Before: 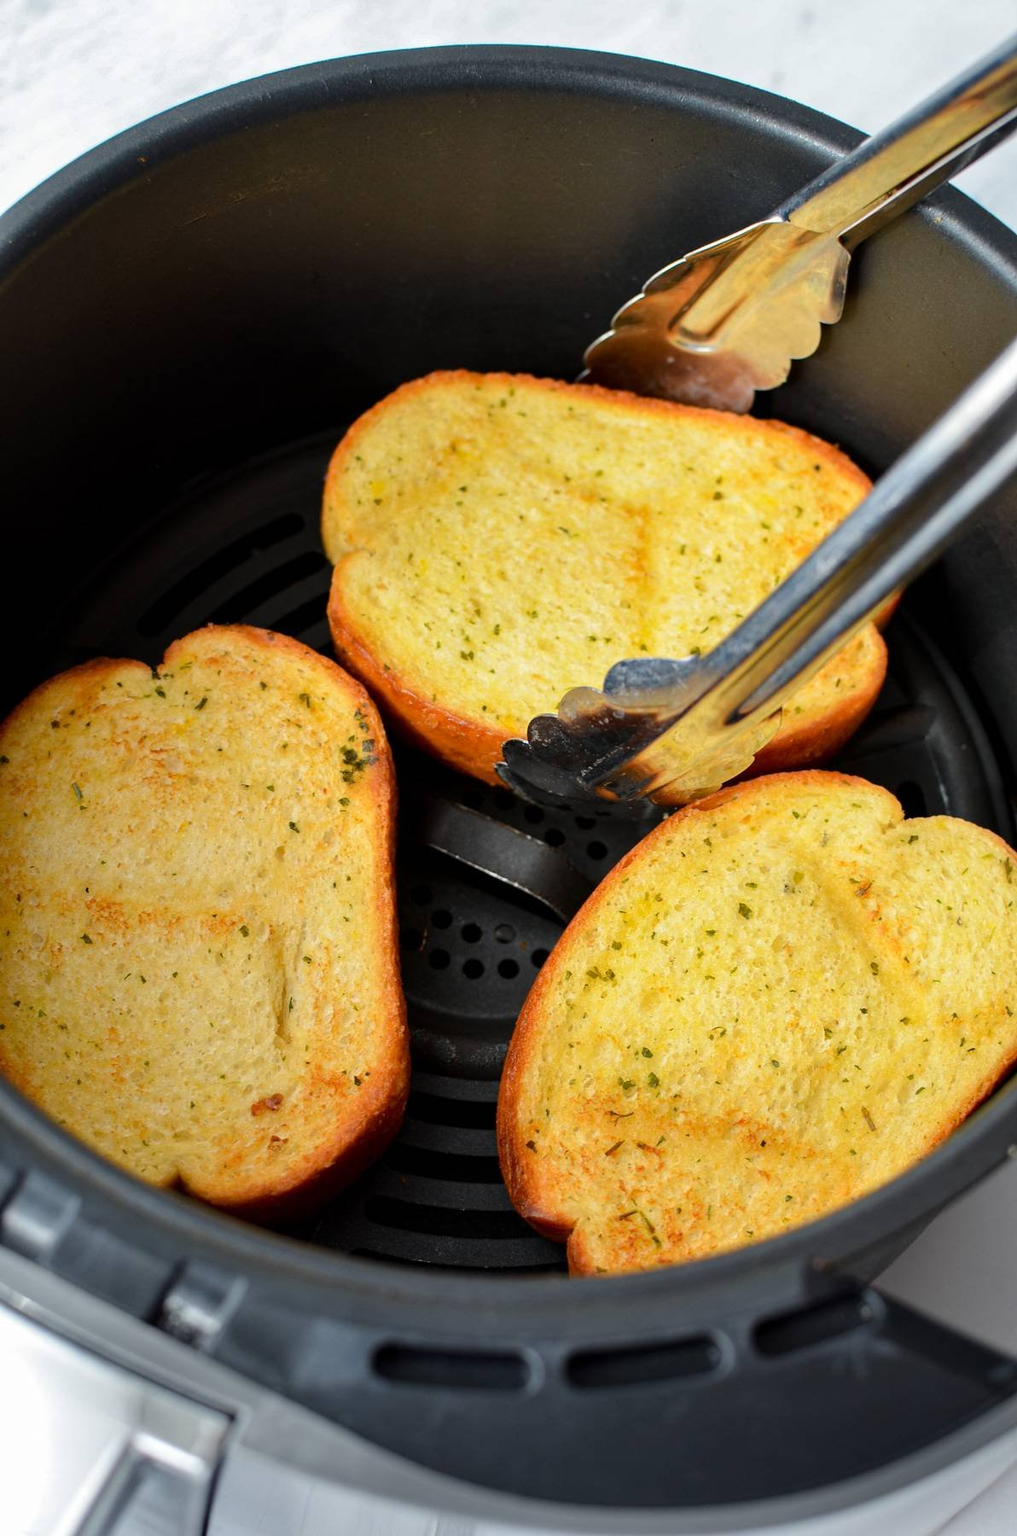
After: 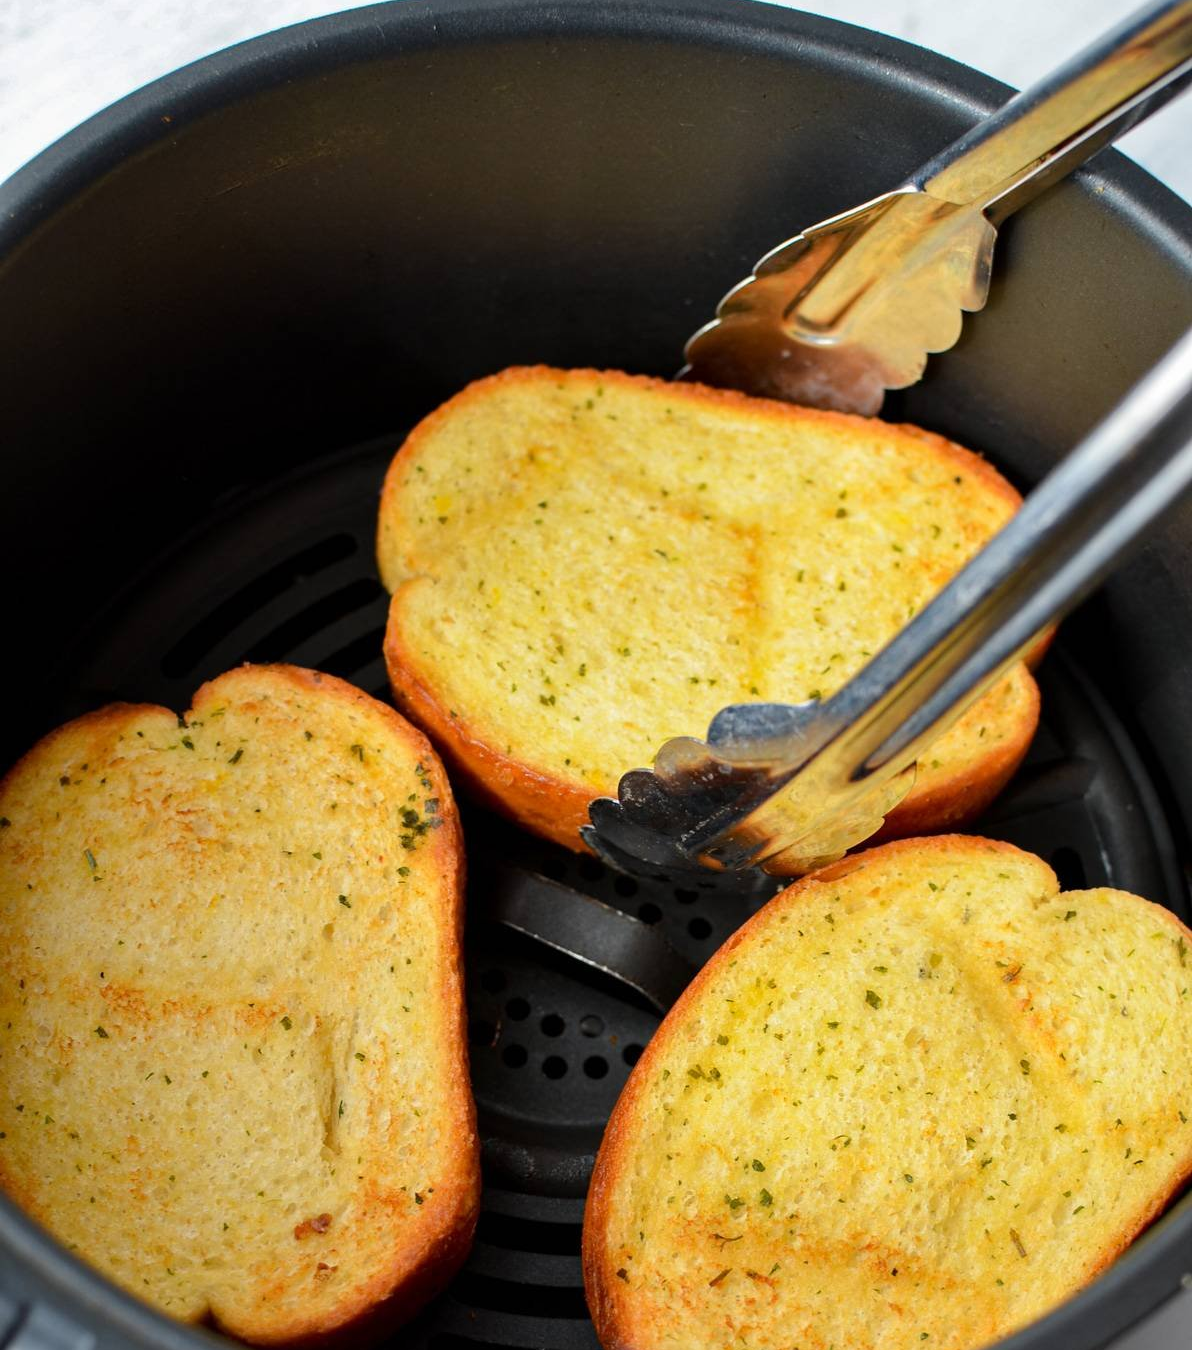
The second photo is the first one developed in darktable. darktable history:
crop: top 3.78%, bottom 21.199%
